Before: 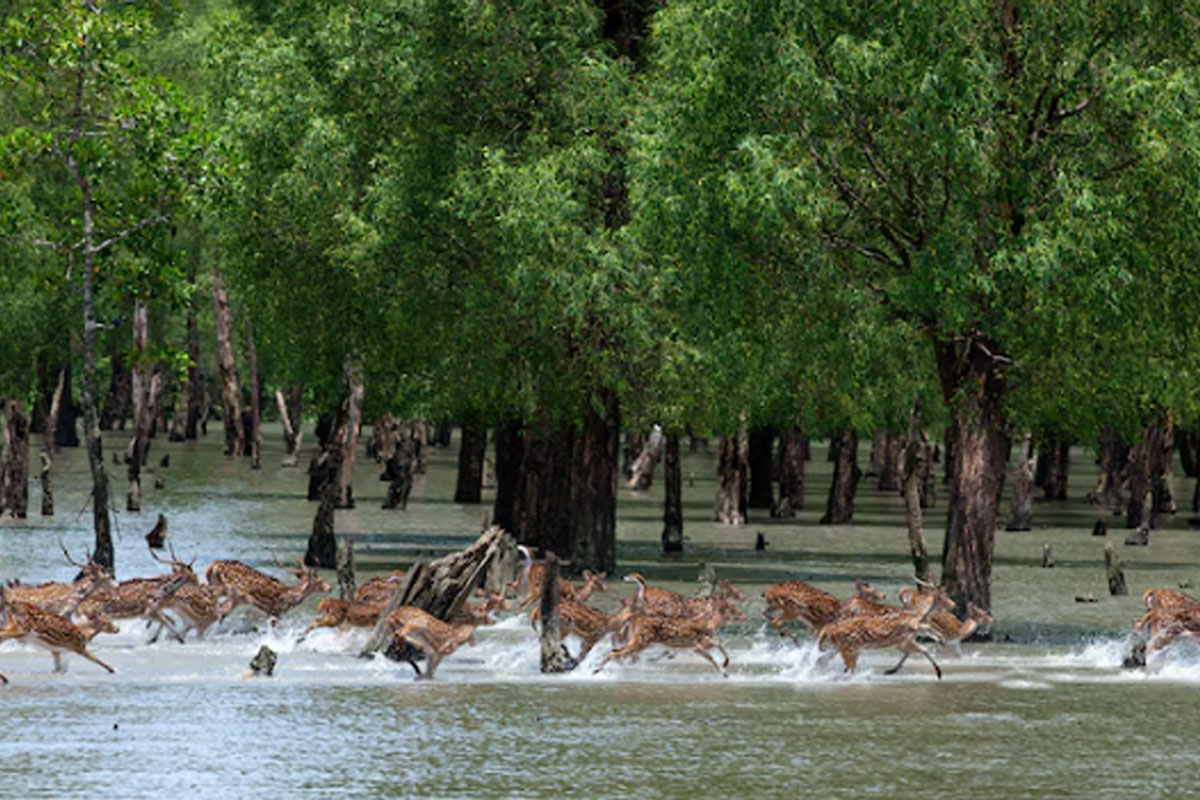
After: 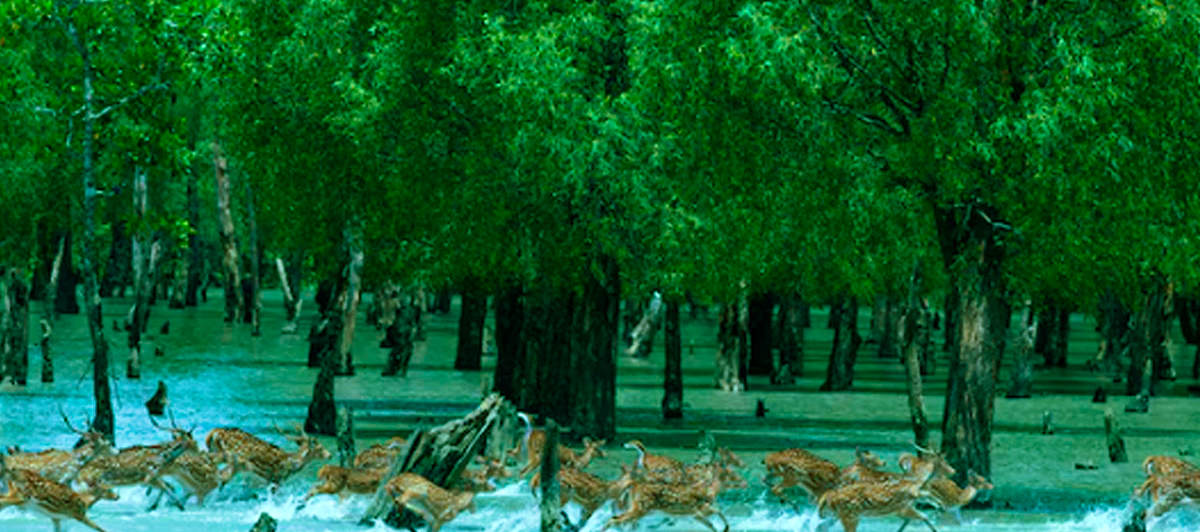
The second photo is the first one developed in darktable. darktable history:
color balance rgb: shadows lift › chroma 11.71%, shadows lift › hue 133.46°, power › chroma 2.15%, power › hue 166.83°, highlights gain › chroma 4%, highlights gain › hue 200.2°, perceptual saturation grading › global saturation 18.05%
crop: top 16.727%, bottom 16.727%
velvia: strength 45%
